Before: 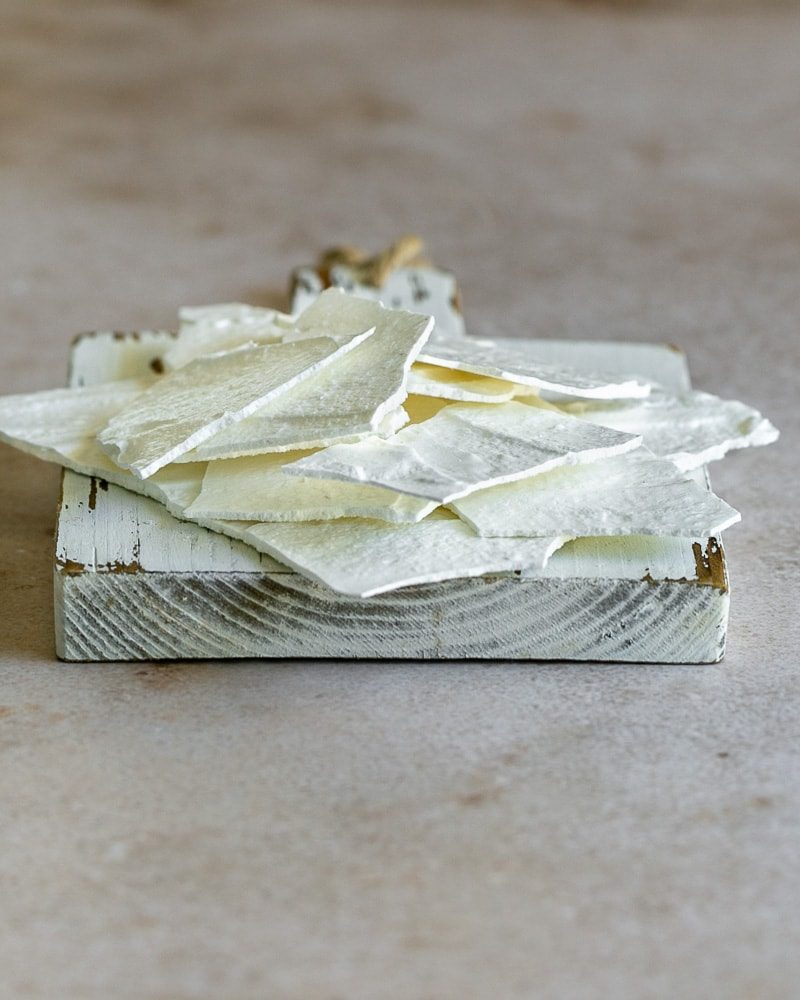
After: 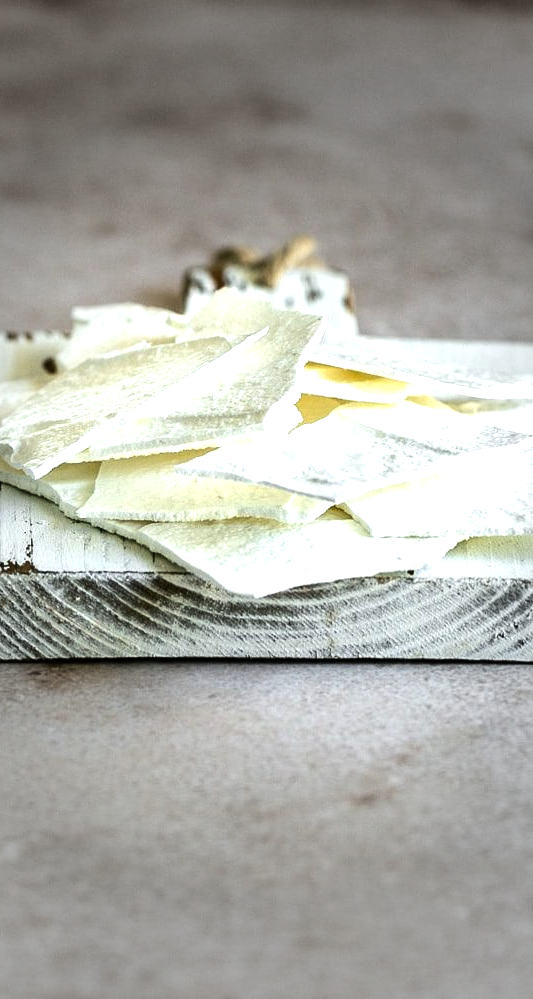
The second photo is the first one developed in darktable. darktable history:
crop and rotate: left 13.537%, right 19.796%
tone equalizer: -8 EV -1.08 EV, -7 EV -1.01 EV, -6 EV -0.867 EV, -5 EV -0.578 EV, -3 EV 0.578 EV, -2 EV 0.867 EV, -1 EV 1.01 EV, +0 EV 1.08 EV, edges refinement/feathering 500, mask exposure compensation -1.57 EV, preserve details no
vignetting: fall-off start 40%, fall-off radius 40%
